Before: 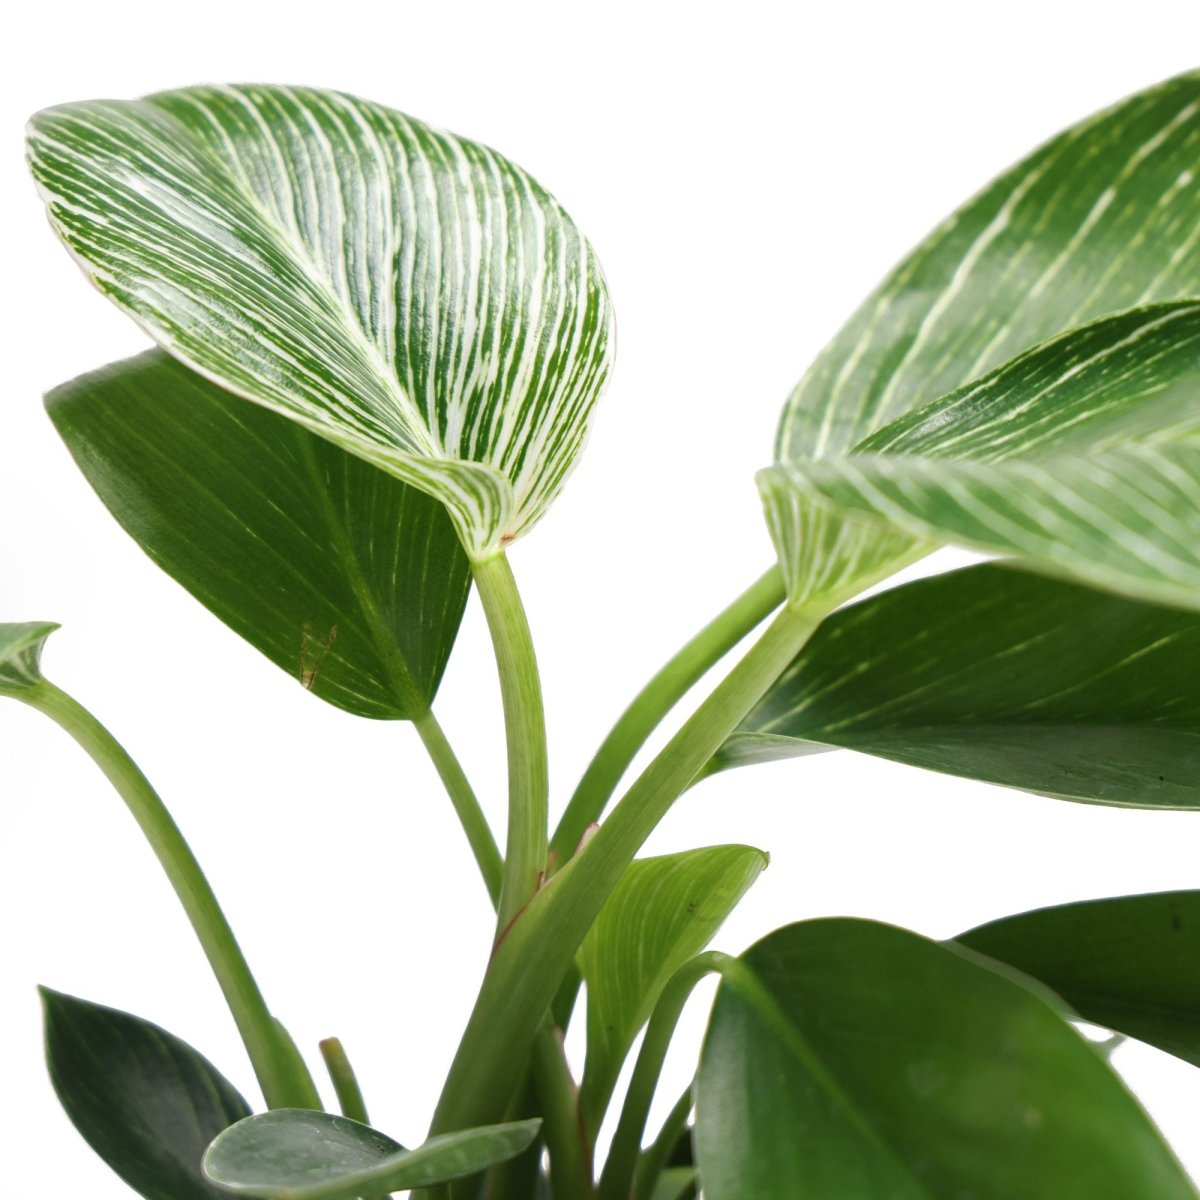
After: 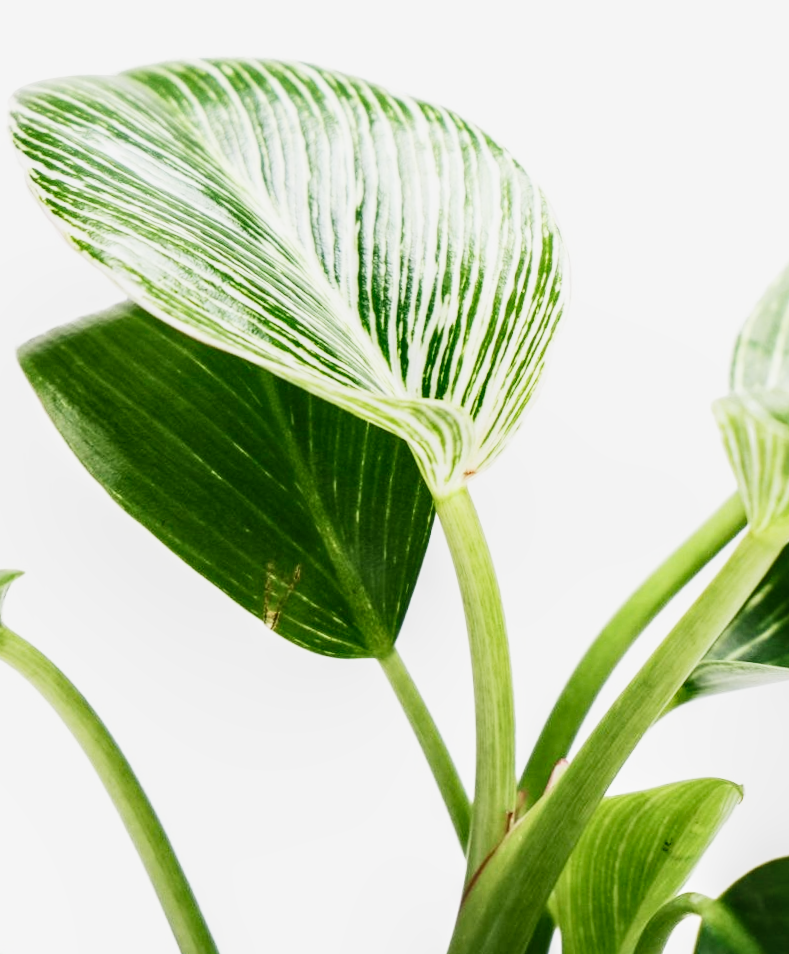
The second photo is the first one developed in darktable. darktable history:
sigmoid: contrast 1.7, skew -0.2, preserve hue 0%, red attenuation 0.1, red rotation 0.035, green attenuation 0.1, green rotation -0.017, blue attenuation 0.15, blue rotation -0.052, base primaries Rec2020
tone equalizer: on, module defaults
crop: right 28.885%, bottom 16.626%
local contrast: on, module defaults
contrast brightness saturation: contrast 0.24, brightness 0.09
color balance rgb: linear chroma grading › global chroma -0.67%, saturation formula JzAzBz (2021)
exposure: exposure 0.3 EV, compensate highlight preservation false
rotate and perspective: rotation -1.68°, lens shift (vertical) -0.146, crop left 0.049, crop right 0.912, crop top 0.032, crop bottom 0.96
